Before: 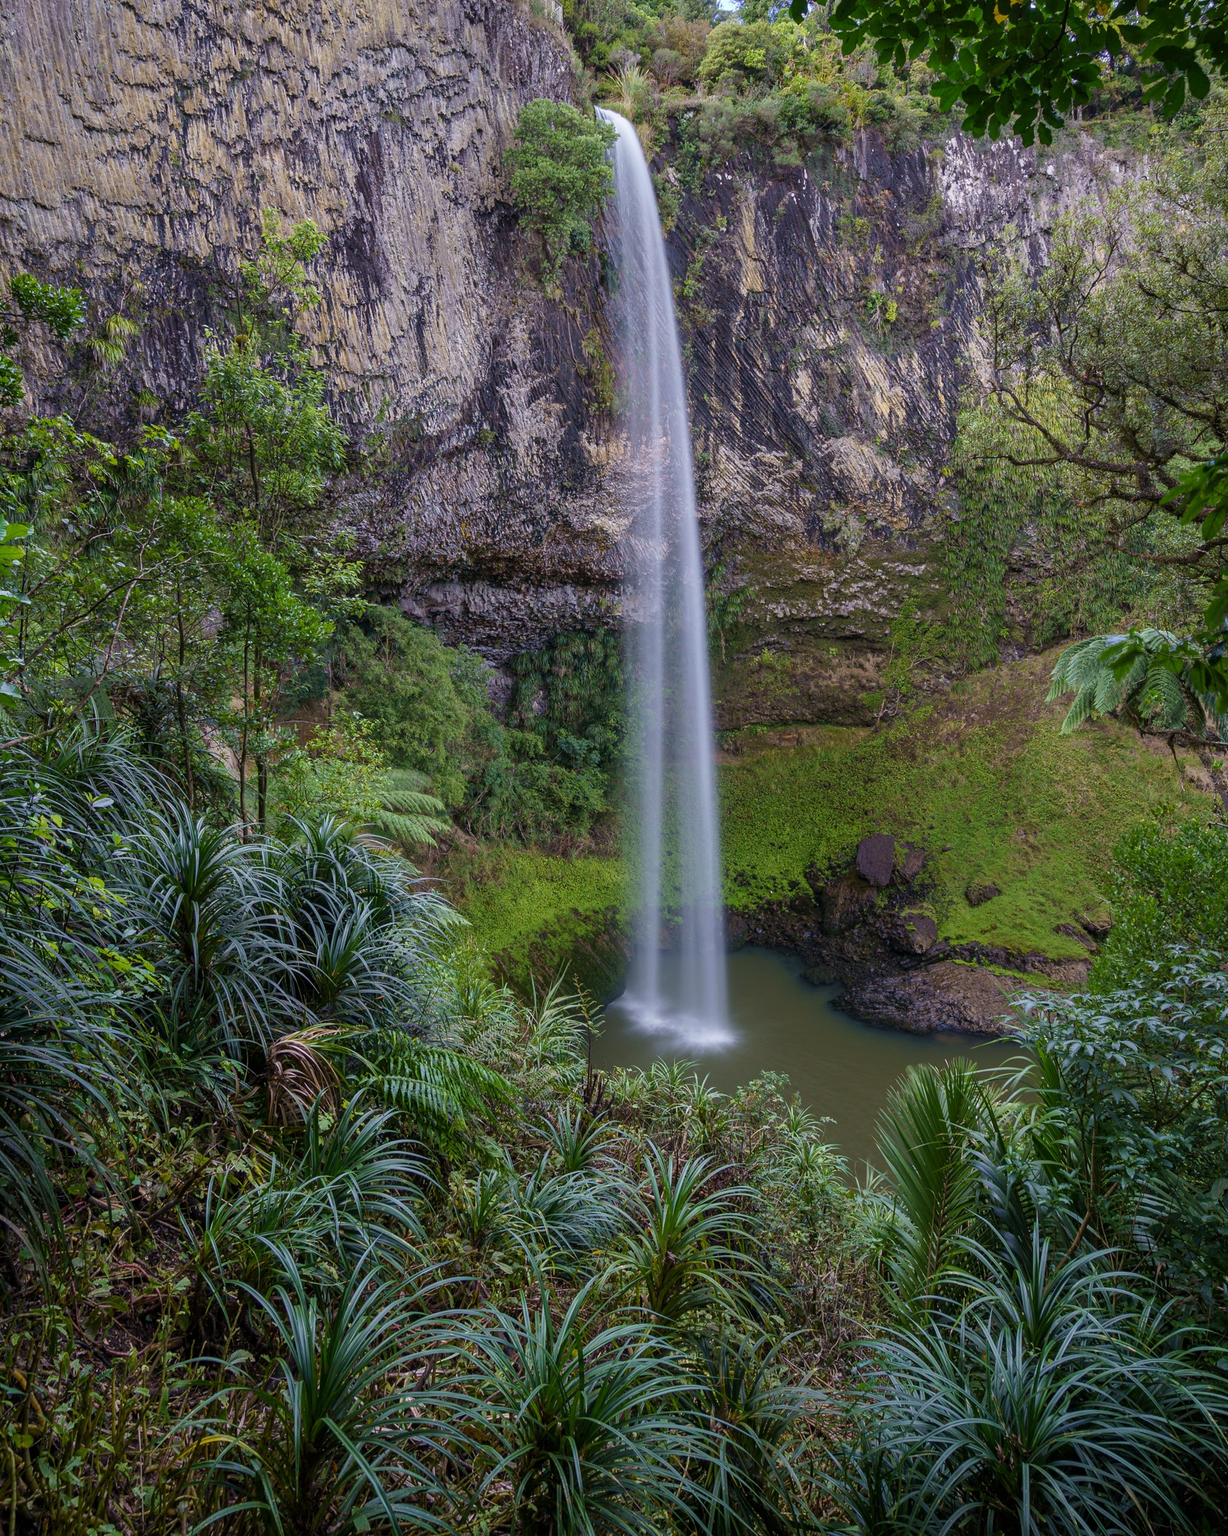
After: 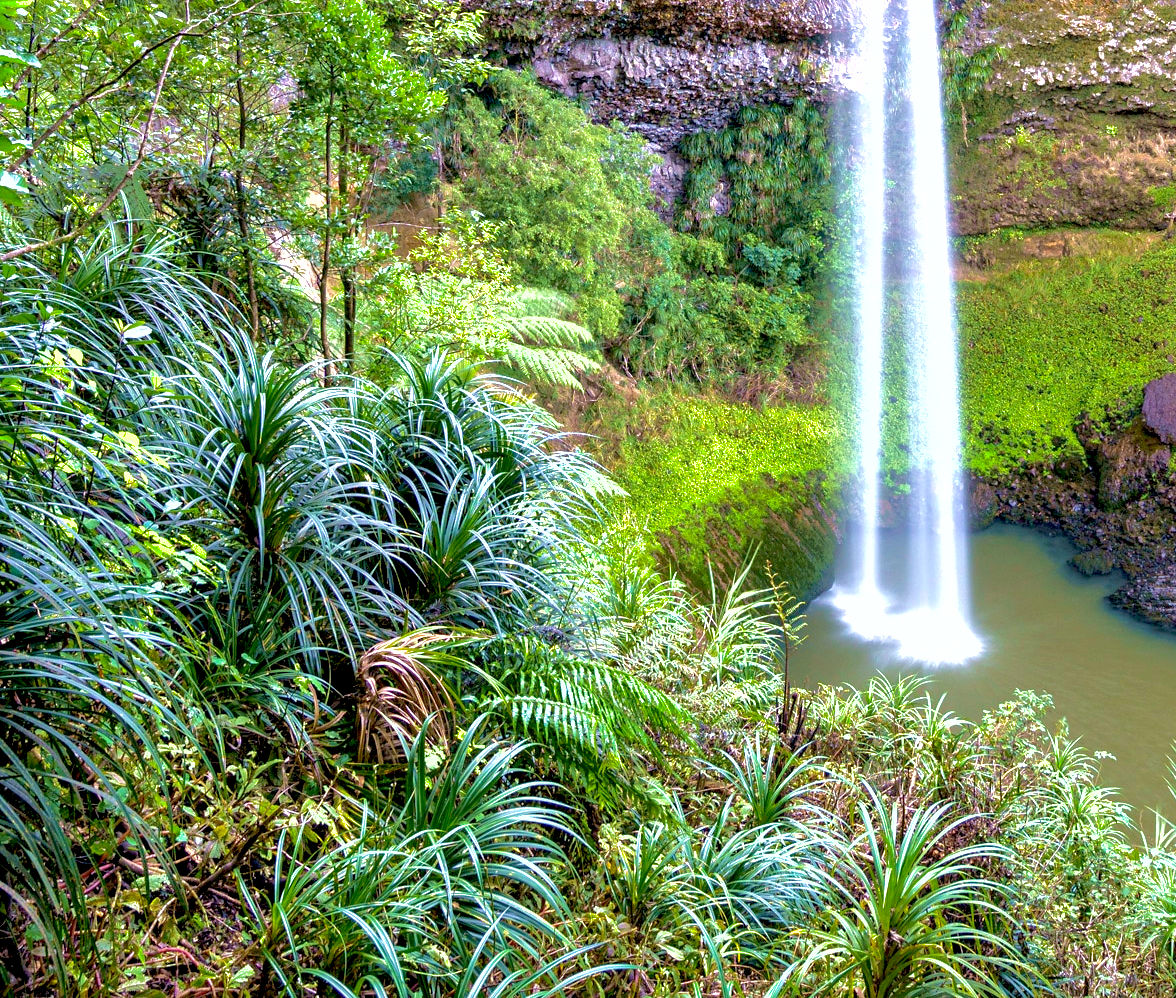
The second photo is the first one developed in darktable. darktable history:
crop: top 36.064%, right 28.189%, bottom 15.16%
exposure: black level correction 0.005, exposure 2.069 EV, compensate highlight preservation false
shadows and highlights: shadows 40.27, highlights -60.03
velvia: on, module defaults
